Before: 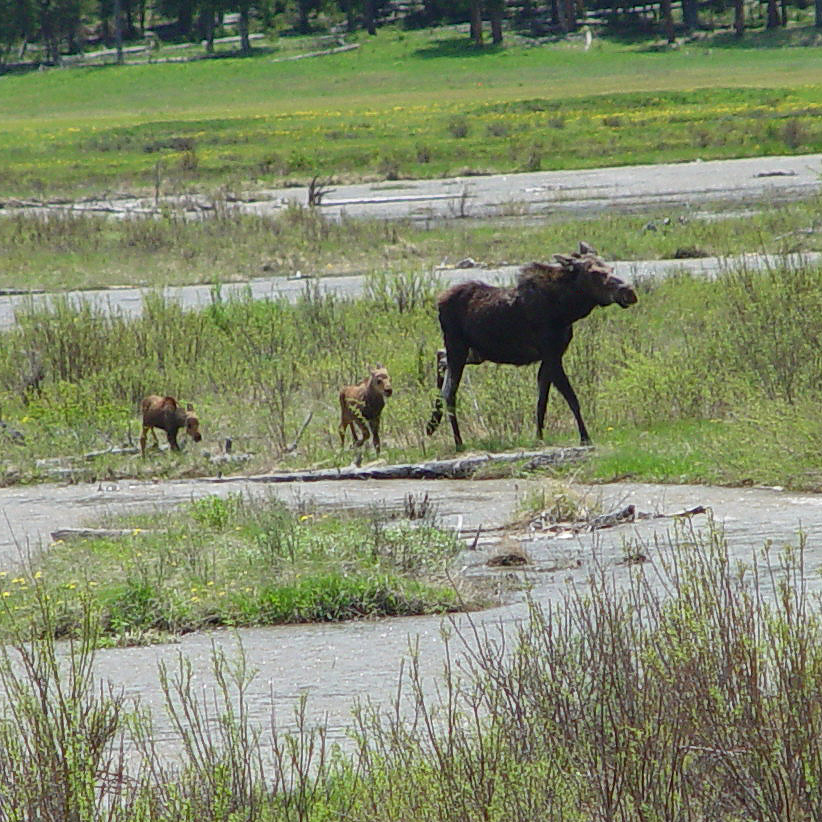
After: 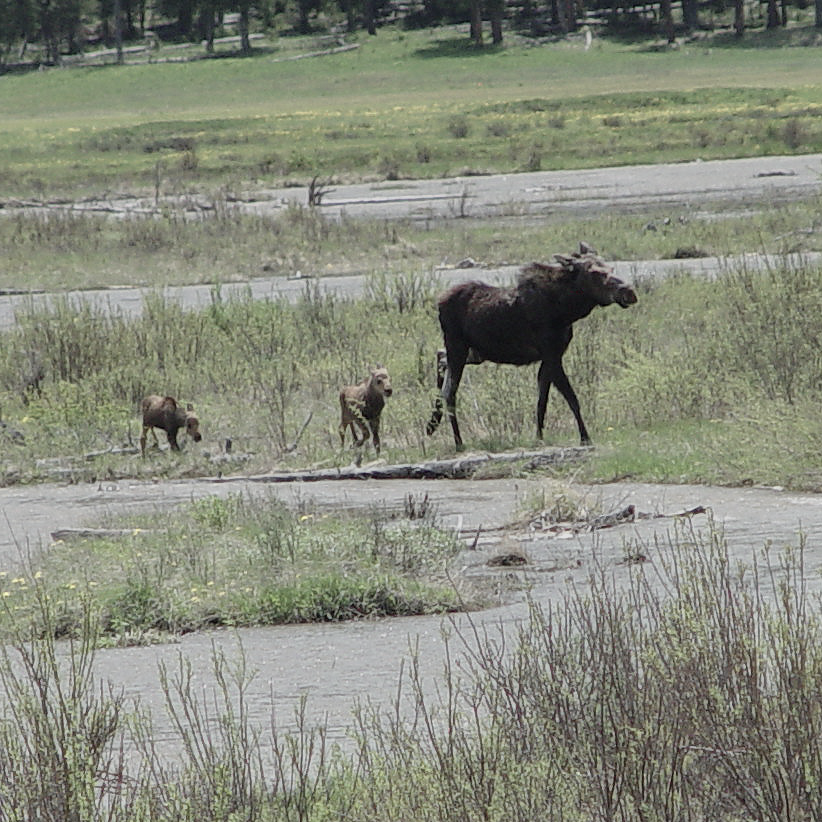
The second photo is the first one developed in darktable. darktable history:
filmic rgb: black relative exposure -15.06 EV, white relative exposure 3 EV, target black luminance 0%, hardness 9.23, latitude 98.14%, contrast 0.916, shadows ↔ highlights balance 0.275%, iterations of high-quality reconstruction 0
color zones: curves: ch0 [(0, 0.6) (0.129, 0.585) (0.193, 0.596) (0.429, 0.5) (0.571, 0.5) (0.714, 0.5) (0.857, 0.5) (1, 0.6)]; ch1 [(0, 0.453) (0.112, 0.245) (0.213, 0.252) (0.429, 0.233) (0.571, 0.231) (0.683, 0.242) (0.857, 0.296) (1, 0.453)]
